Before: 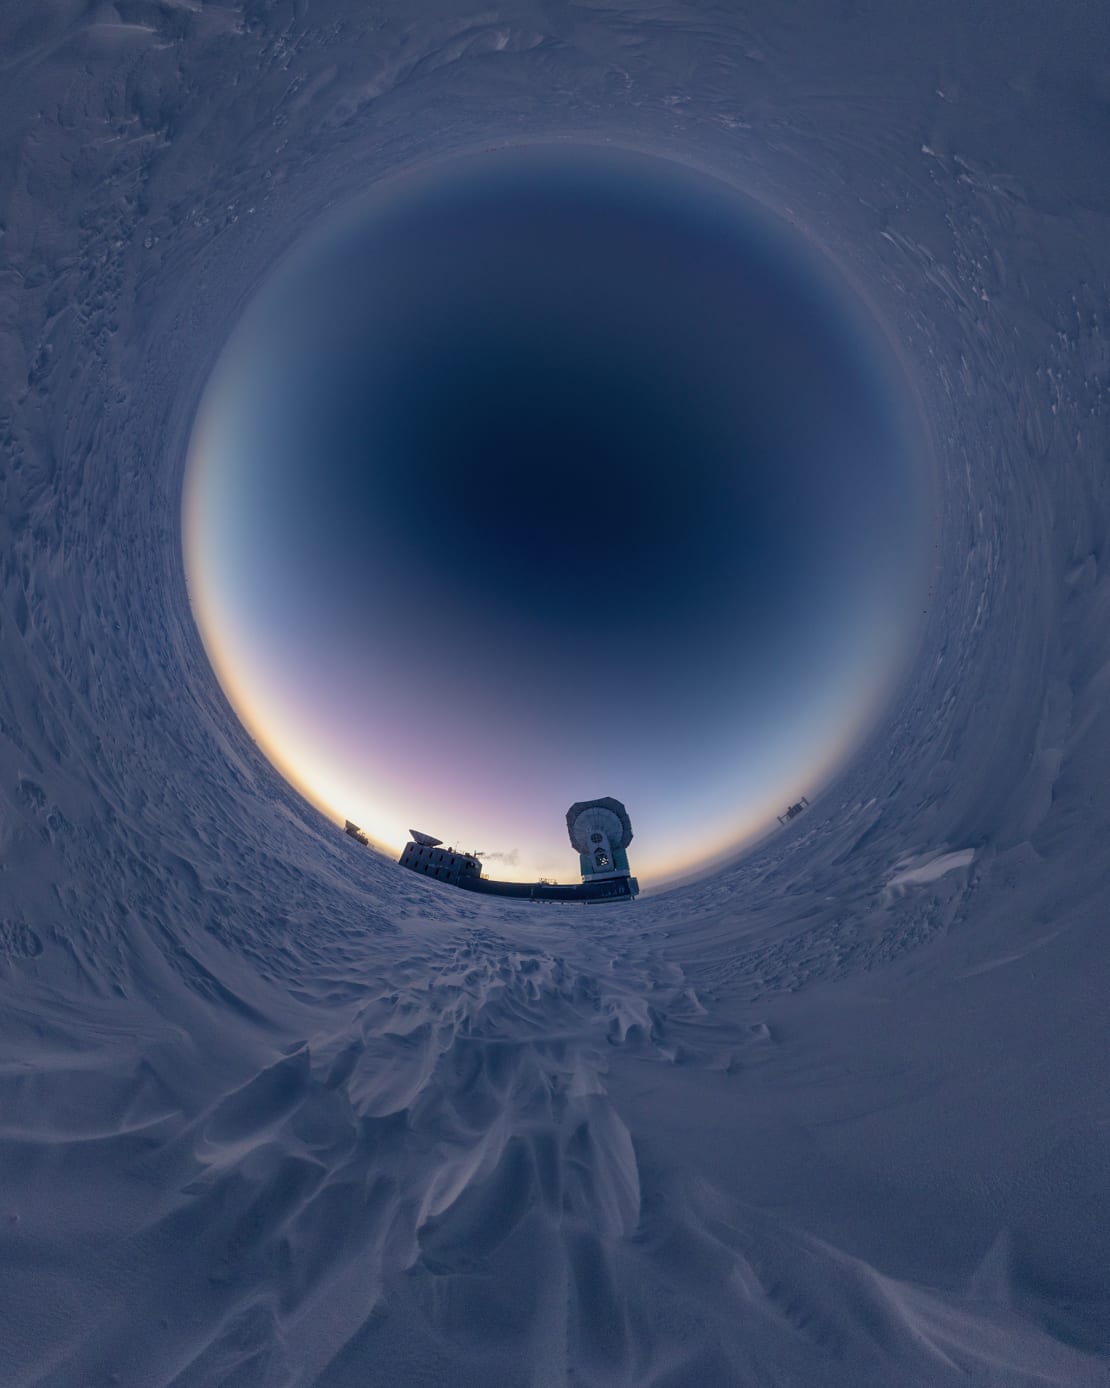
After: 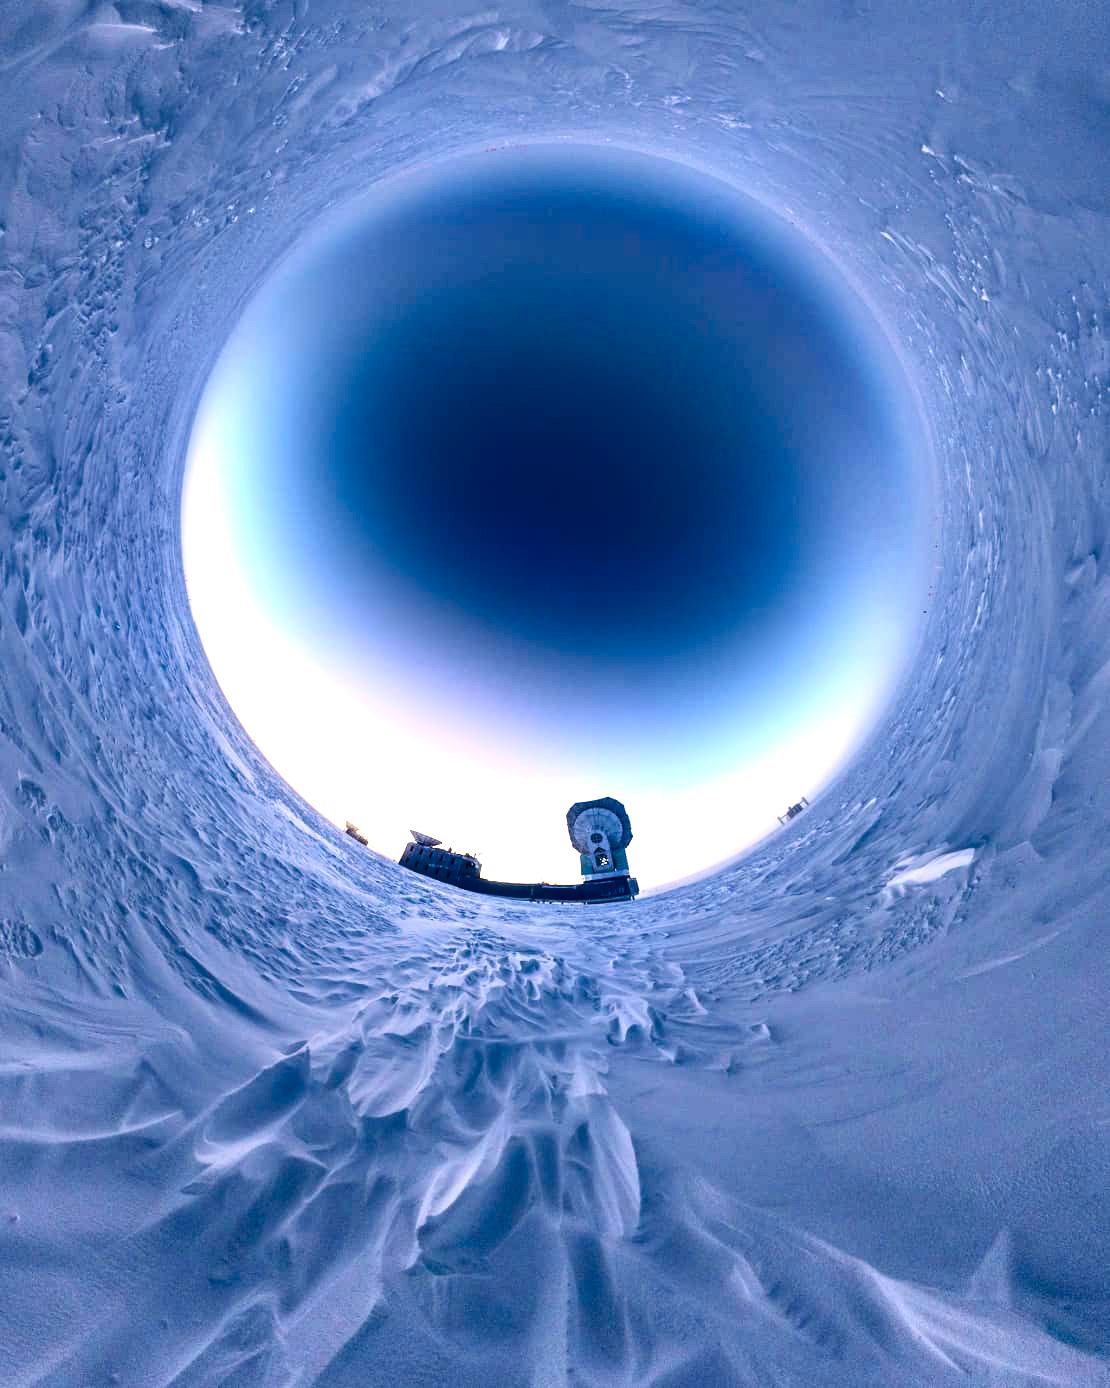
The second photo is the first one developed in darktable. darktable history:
exposure: exposure 2.194 EV, compensate highlight preservation false
contrast brightness saturation: contrast 0.235, brightness -0.232, saturation 0.147
